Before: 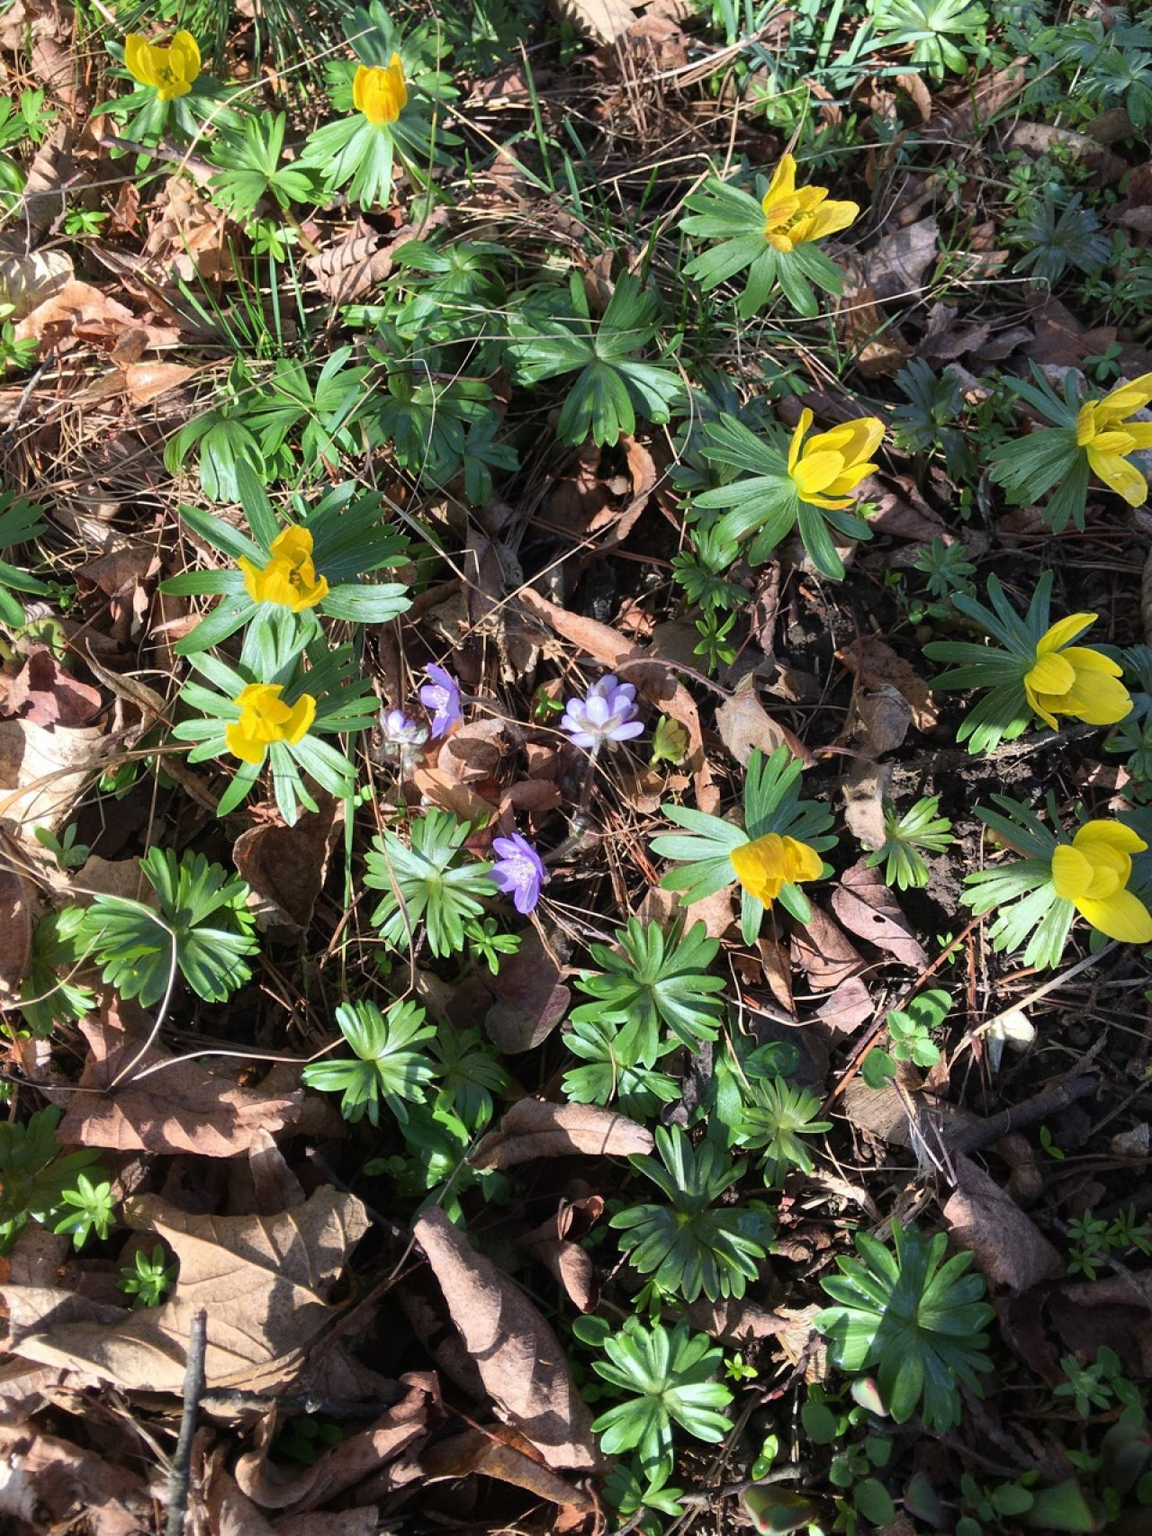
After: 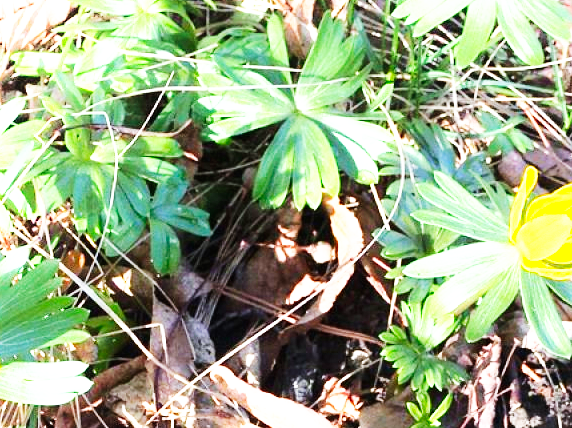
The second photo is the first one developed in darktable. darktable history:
exposure: black level correction 0, exposure 1.2 EV, compensate exposure bias true, compensate highlight preservation false
color balance: output saturation 110%
base curve: curves: ch0 [(0, 0) (0.007, 0.004) (0.027, 0.03) (0.046, 0.07) (0.207, 0.54) (0.442, 0.872) (0.673, 0.972) (1, 1)], preserve colors none
white balance: red 0.983, blue 1.036
shadows and highlights: shadows -40.15, highlights 62.88, soften with gaussian
crop: left 28.64%, top 16.832%, right 26.637%, bottom 58.055%
